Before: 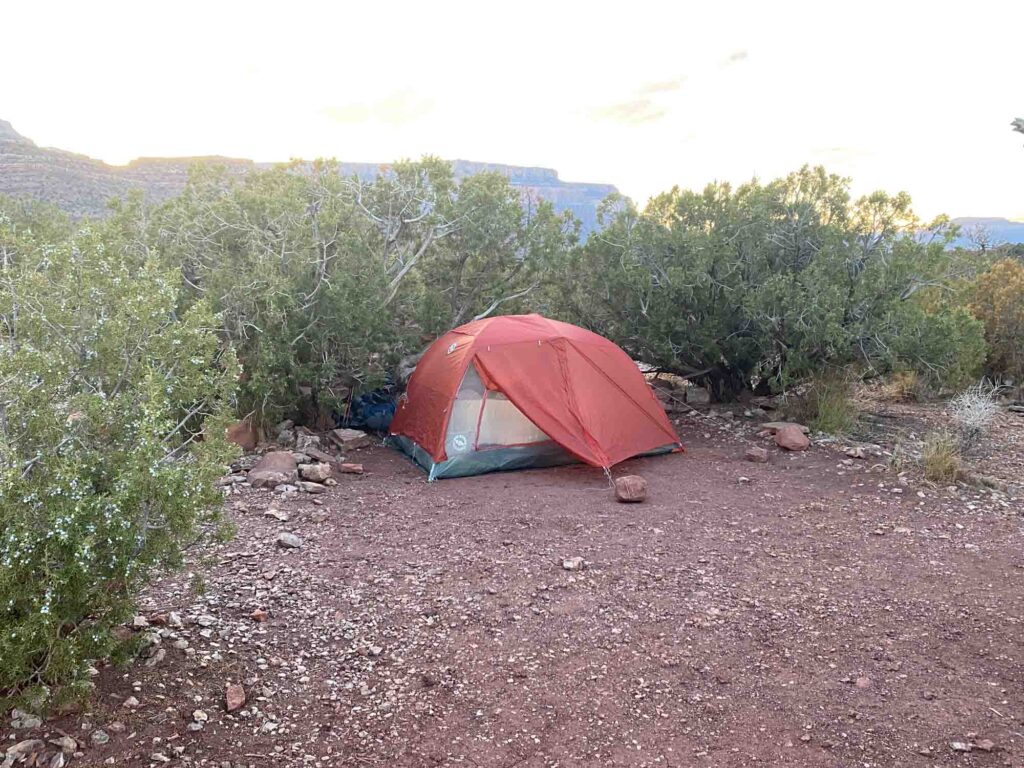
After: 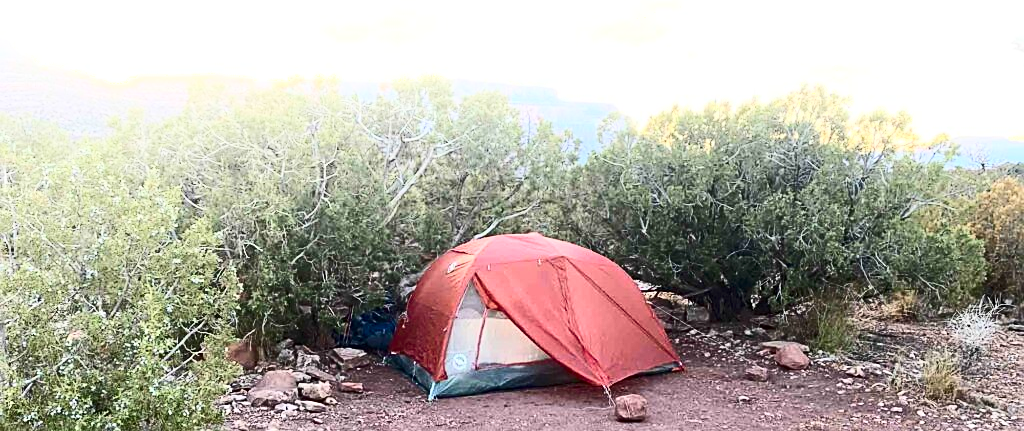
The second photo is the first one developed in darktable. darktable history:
sharpen: on, module defaults
shadows and highlights: highlights 70.7, soften with gaussian
crop and rotate: top 10.605%, bottom 33.274%
contrast brightness saturation: contrast 0.4, brightness 0.1, saturation 0.21
